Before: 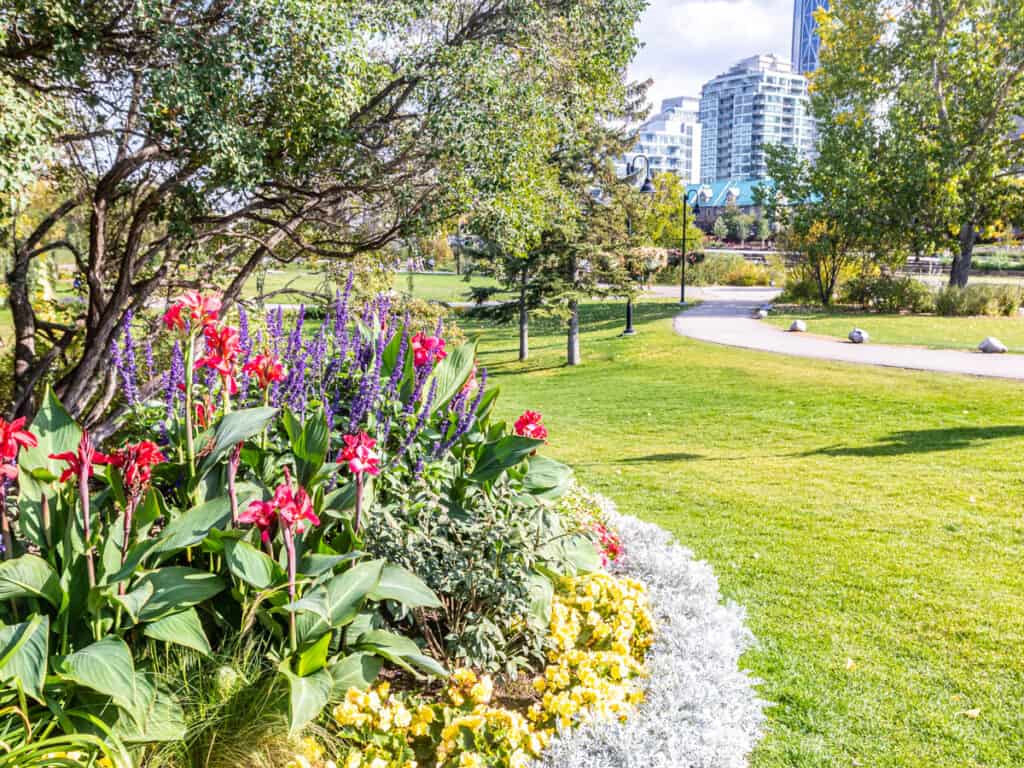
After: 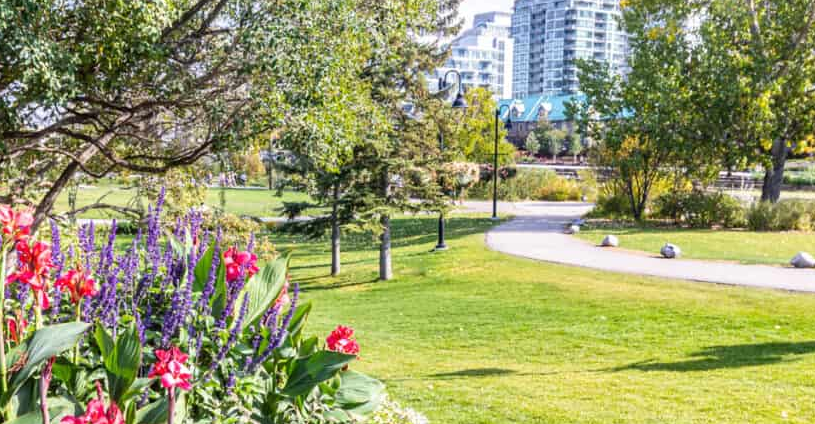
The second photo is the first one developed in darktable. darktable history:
crop: left 18.428%, top 11.121%, right 1.975%, bottom 33.615%
tone equalizer: -8 EV 0.073 EV
